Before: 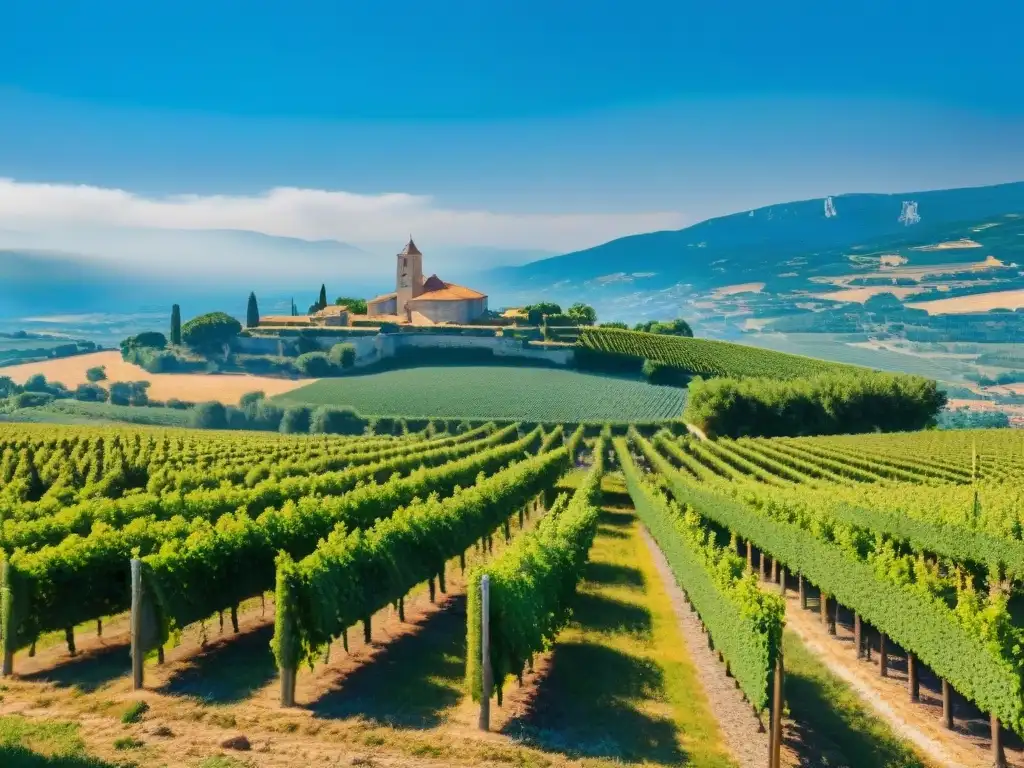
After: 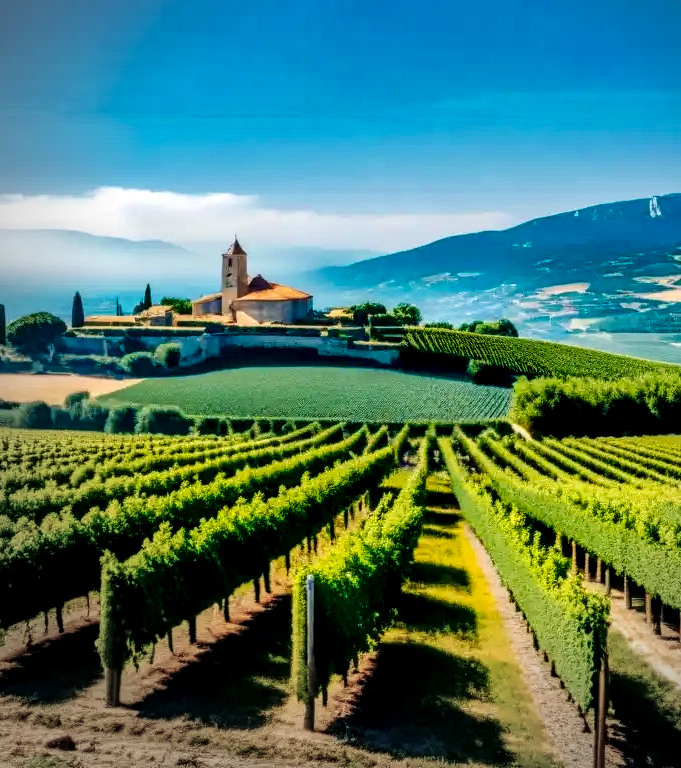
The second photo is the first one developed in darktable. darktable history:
crop: left 17.129%, right 16.273%
vignetting: center (0.219, -0.24), unbound false
local contrast: highlights 77%, shadows 56%, detail 175%, midtone range 0.433
tone curve: curves: ch0 [(0, 0) (0.106, 0.026) (0.275, 0.155) (0.392, 0.314) (0.513, 0.481) (0.657, 0.667) (1, 1)]; ch1 [(0, 0) (0.5, 0.511) (0.536, 0.579) (0.587, 0.69) (1, 1)]; ch2 [(0, 0) (0.5, 0.5) (0.55, 0.552) (0.625, 0.699) (1, 1)], preserve colors none
velvia: strength 15.14%
